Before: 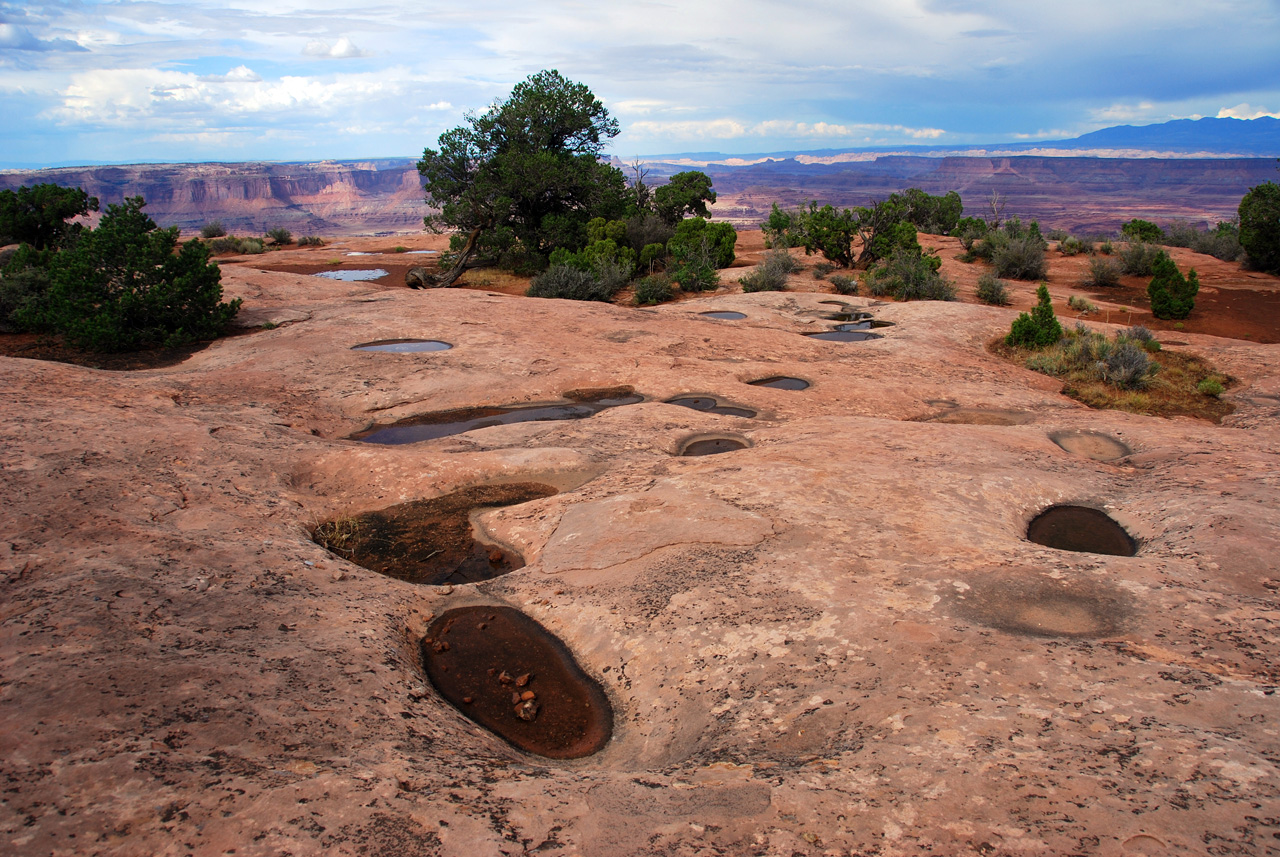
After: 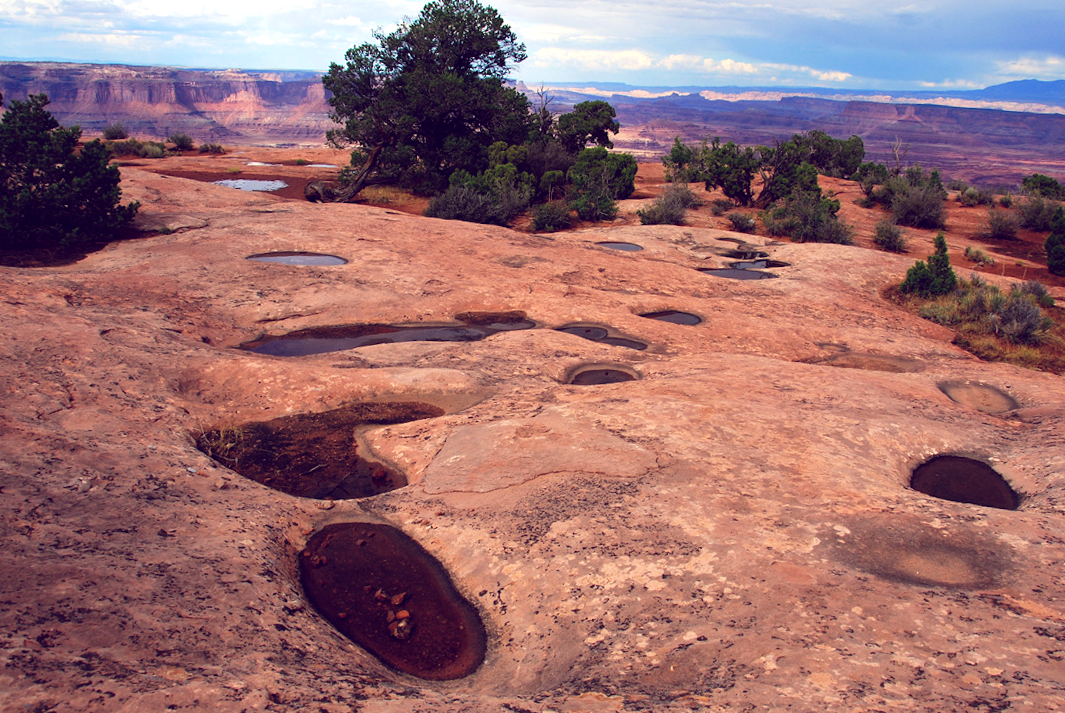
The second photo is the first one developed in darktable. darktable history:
crop and rotate: angle -3.27°, left 5.211%, top 5.211%, right 4.607%, bottom 4.607%
color balance: lift [1.001, 0.997, 0.99, 1.01], gamma [1.007, 1, 0.975, 1.025], gain [1, 1.065, 1.052, 0.935], contrast 13.25%
